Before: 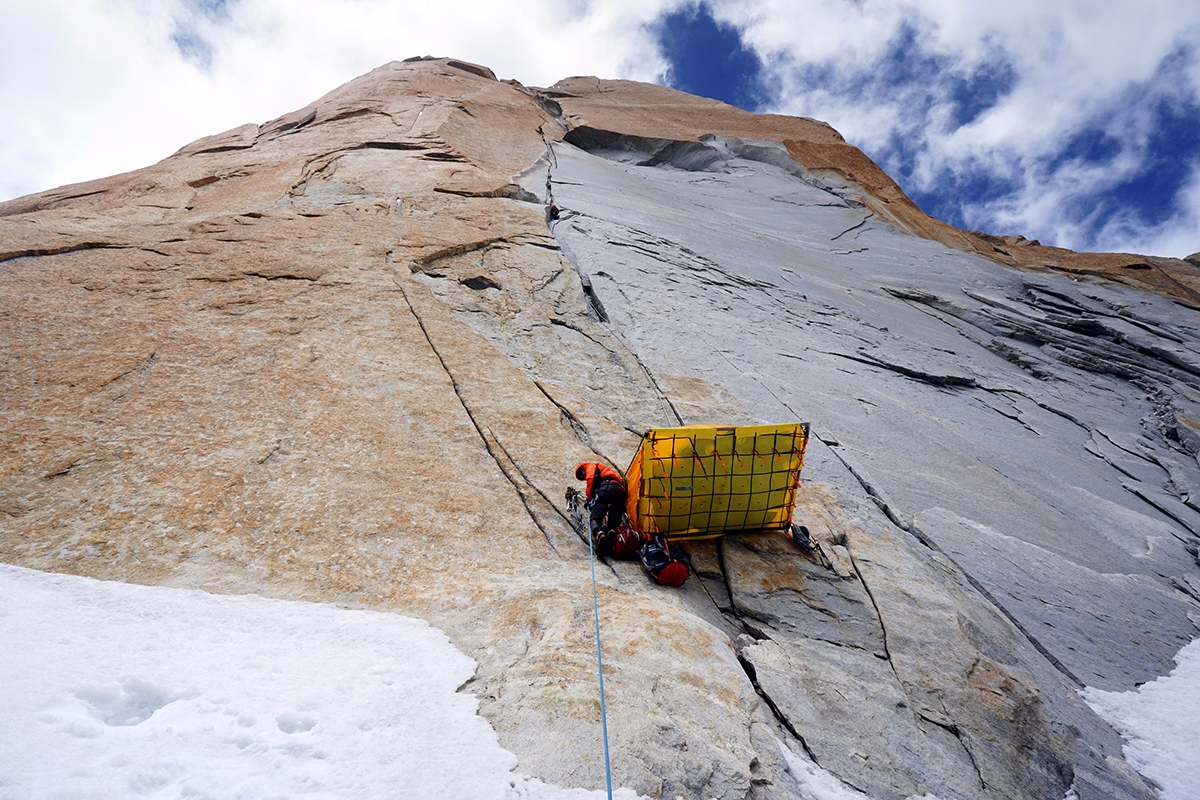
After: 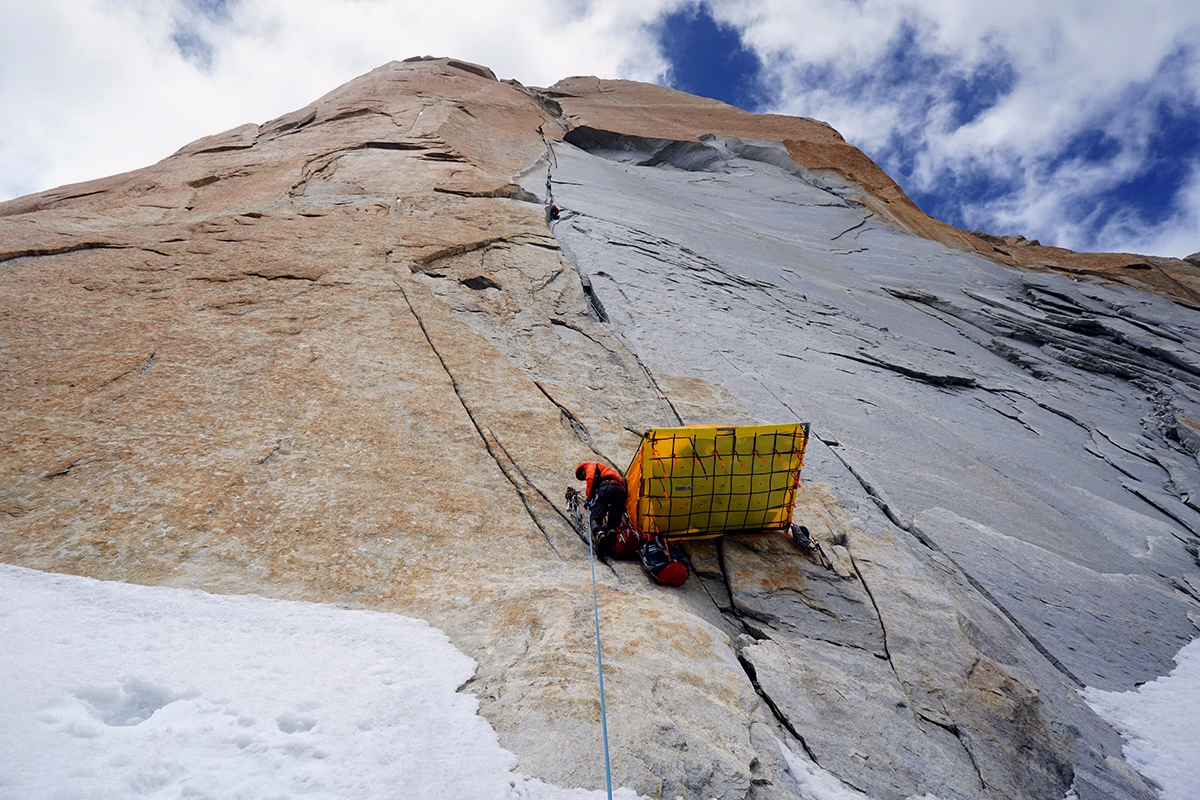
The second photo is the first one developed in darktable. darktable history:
shadows and highlights: shadows -20.47, white point adjustment -1.92, highlights -34.74
